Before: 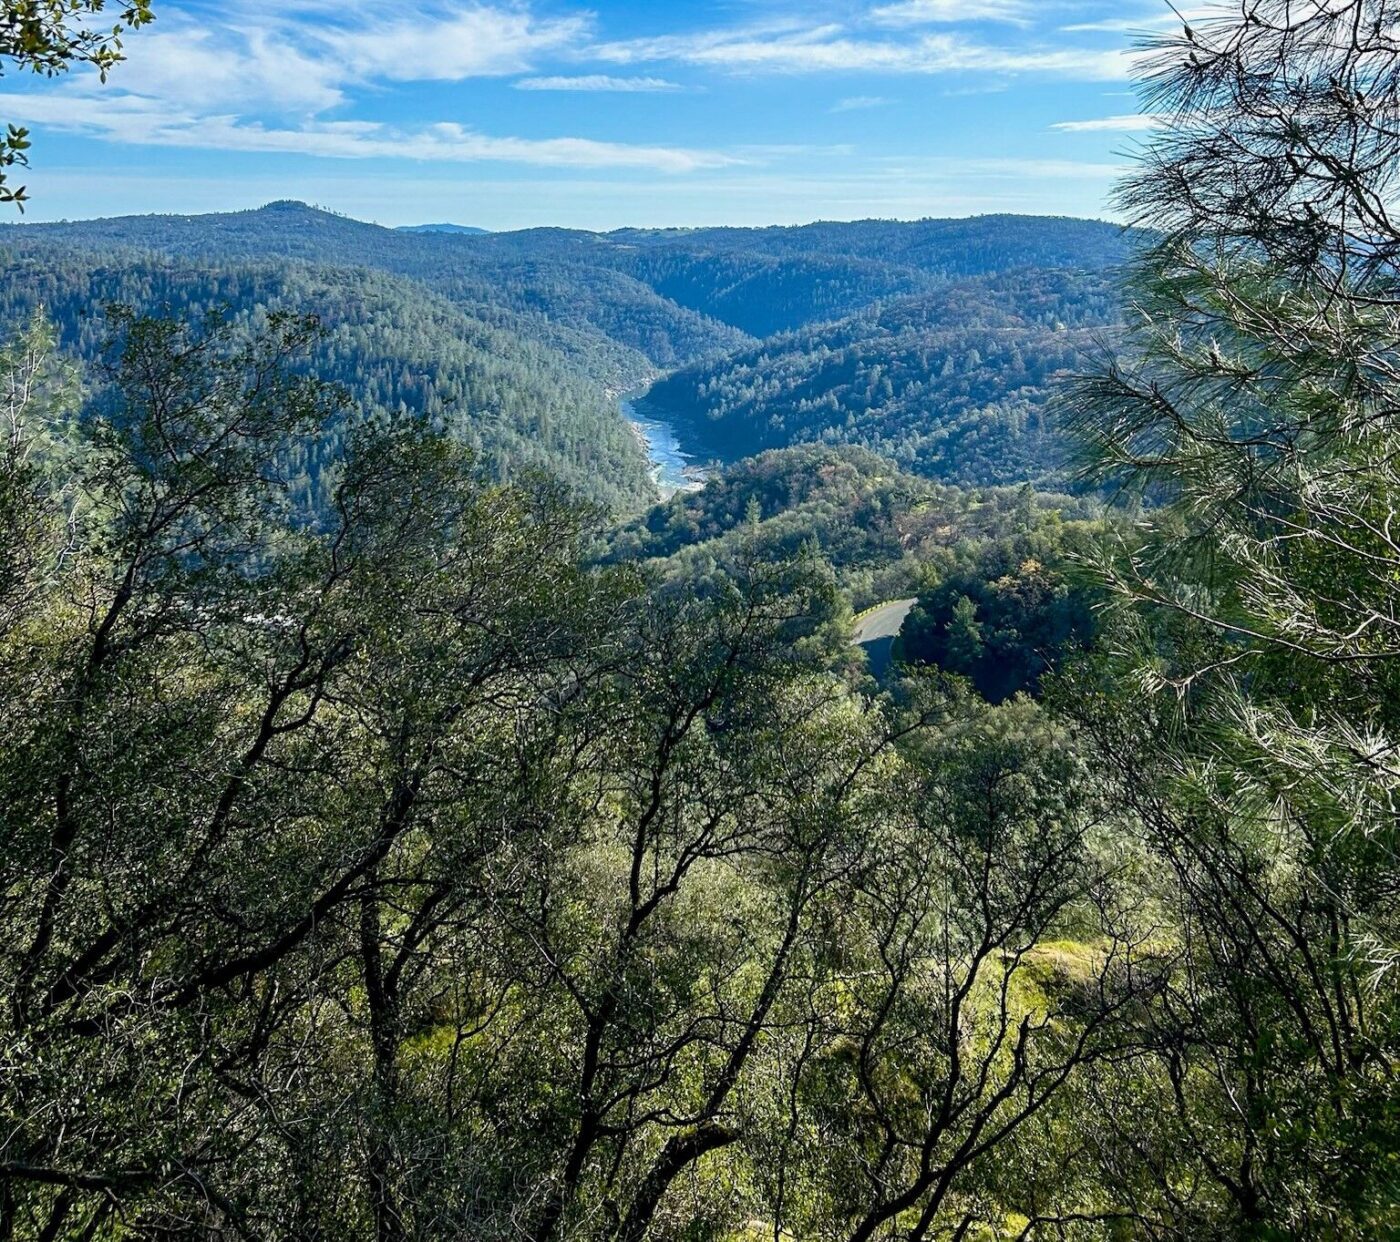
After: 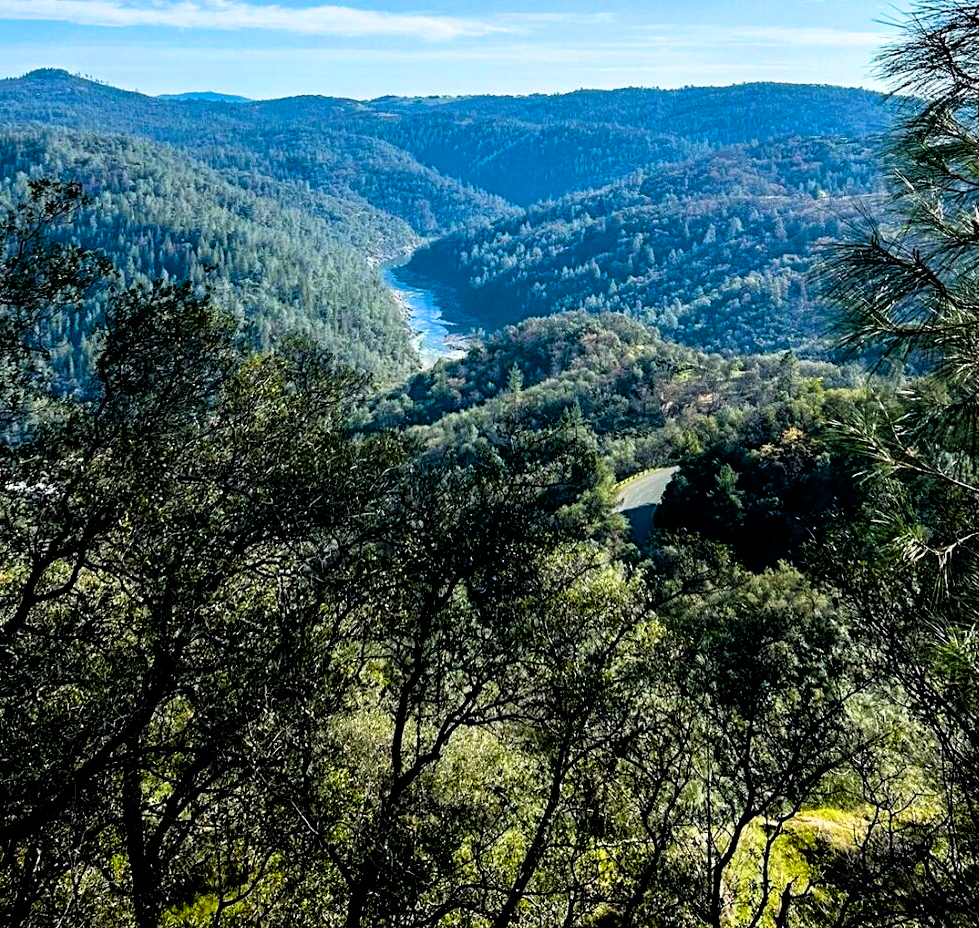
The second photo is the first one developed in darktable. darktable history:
crop and rotate: left 17.046%, top 10.659%, right 12.989%, bottom 14.553%
filmic rgb: black relative exposure -3.57 EV, white relative exposure 2.29 EV, hardness 3.41
color balance rgb: linear chroma grading › global chroma 10%, perceptual saturation grading › global saturation 30%, global vibrance 10%
